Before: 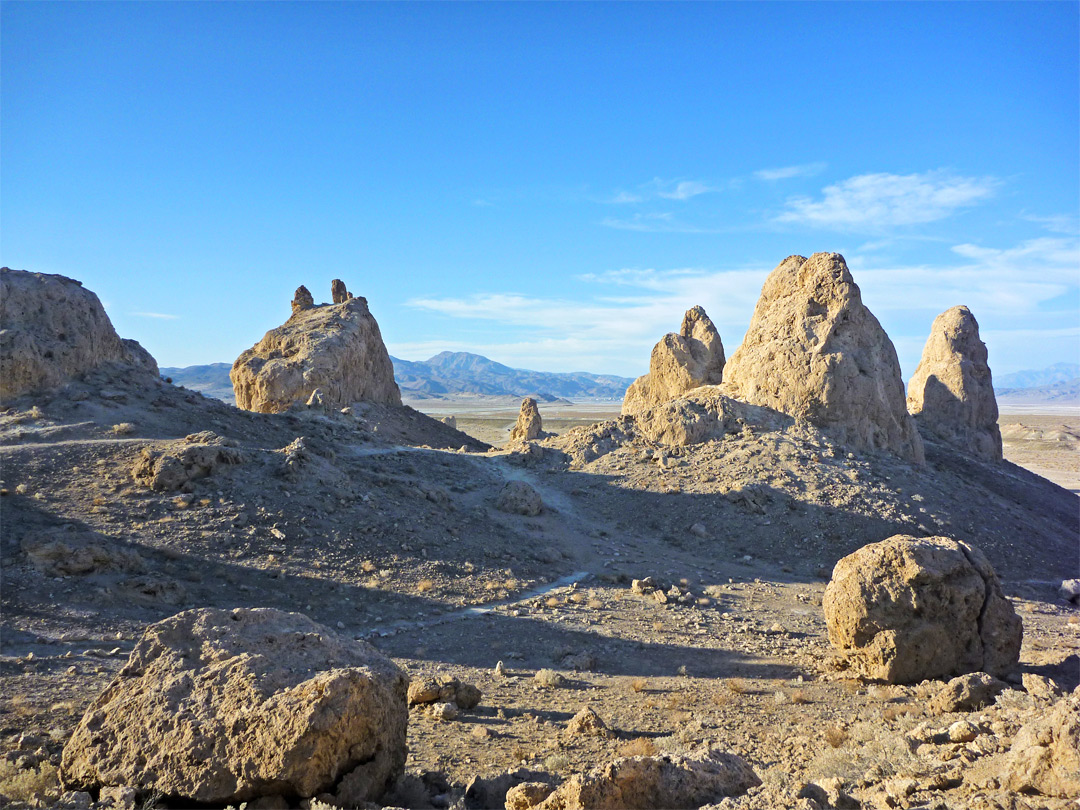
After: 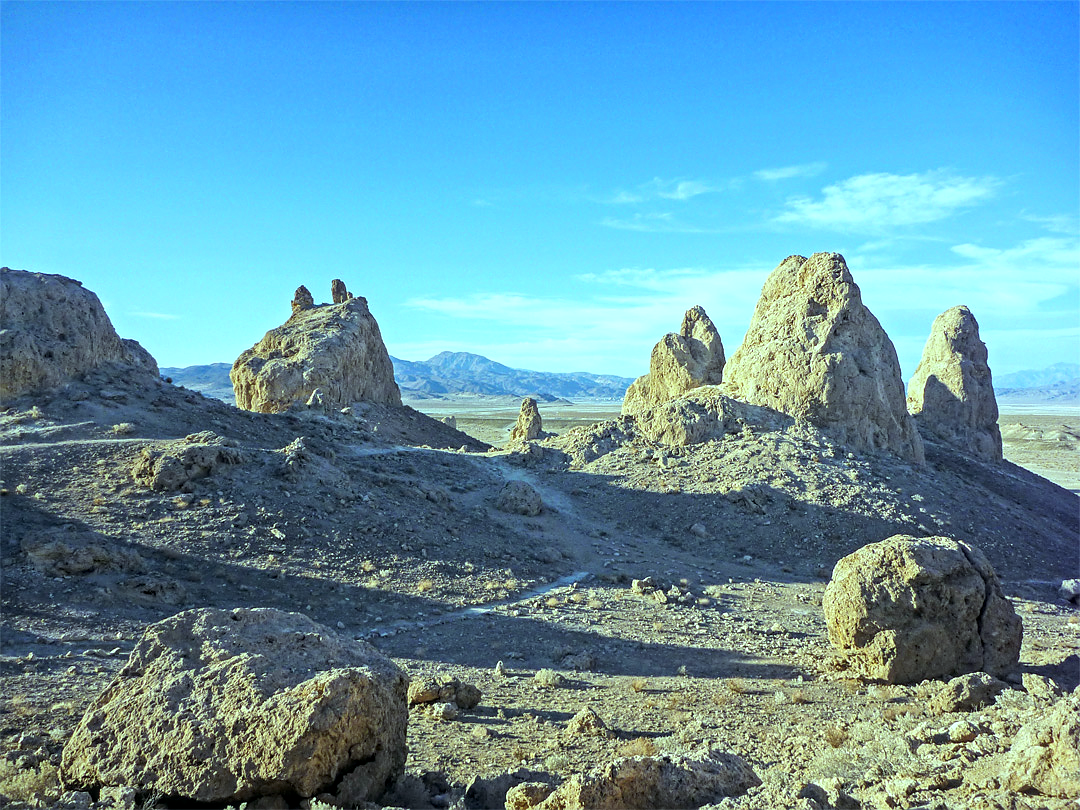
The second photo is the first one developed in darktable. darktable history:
color balance: mode lift, gamma, gain (sRGB), lift [0.997, 0.979, 1.021, 1.011], gamma [1, 1.084, 0.916, 0.998], gain [1, 0.87, 1.13, 1.101], contrast 4.55%, contrast fulcrum 38.24%, output saturation 104.09%
local contrast: on, module defaults
sharpen: radius 0.969, amount 0.604
